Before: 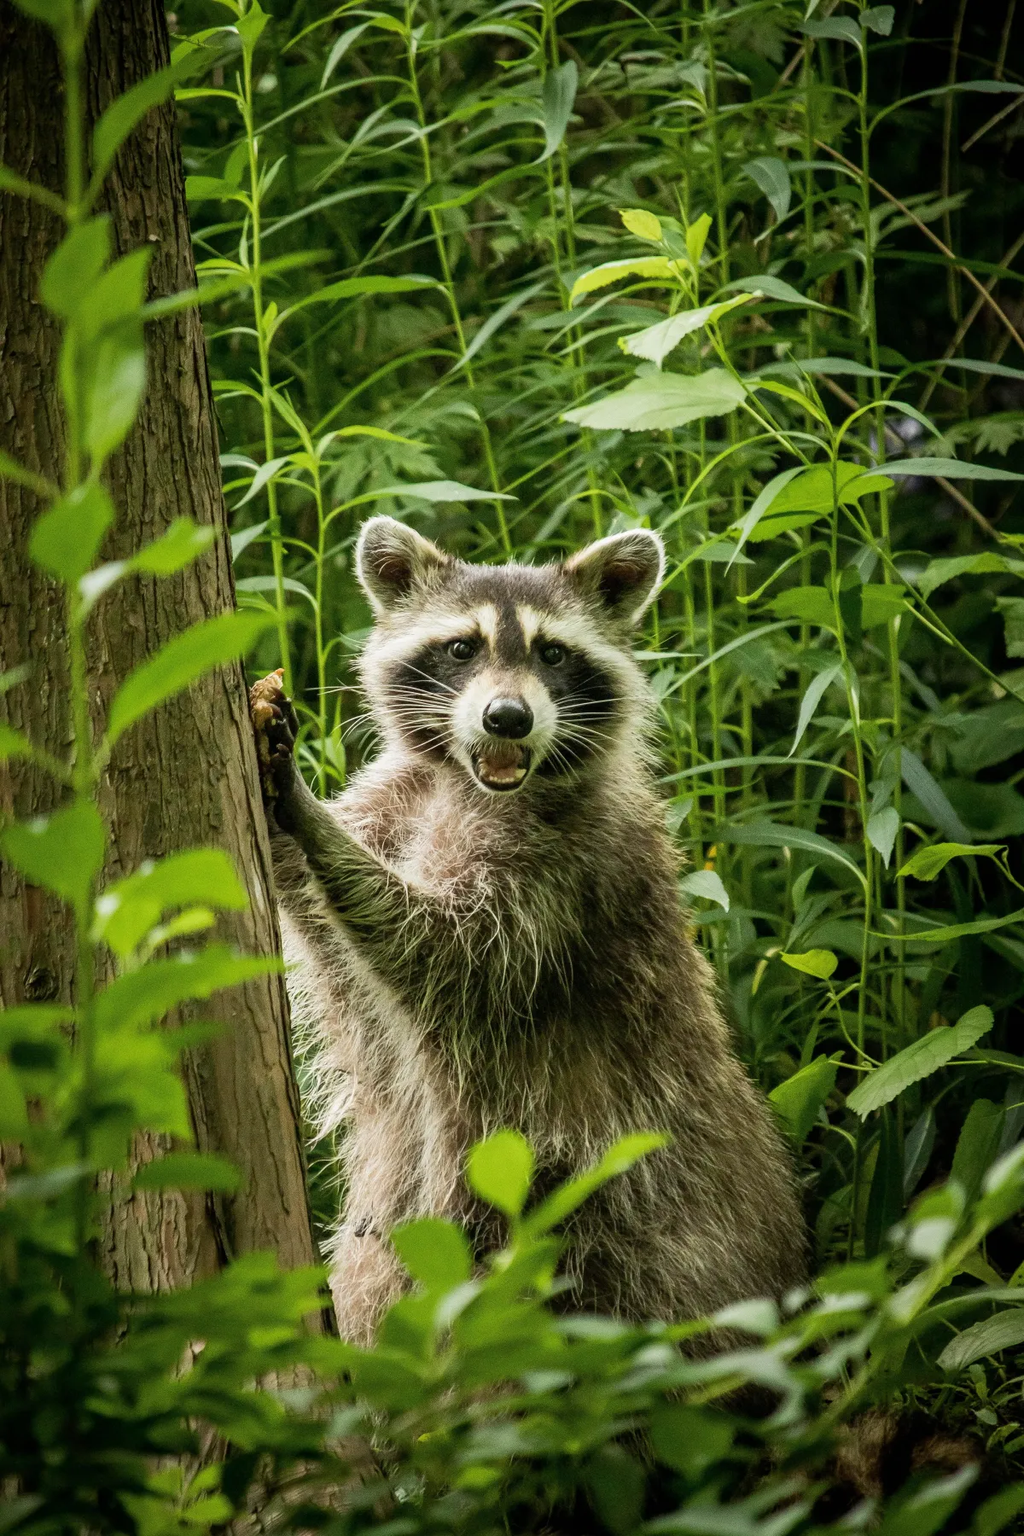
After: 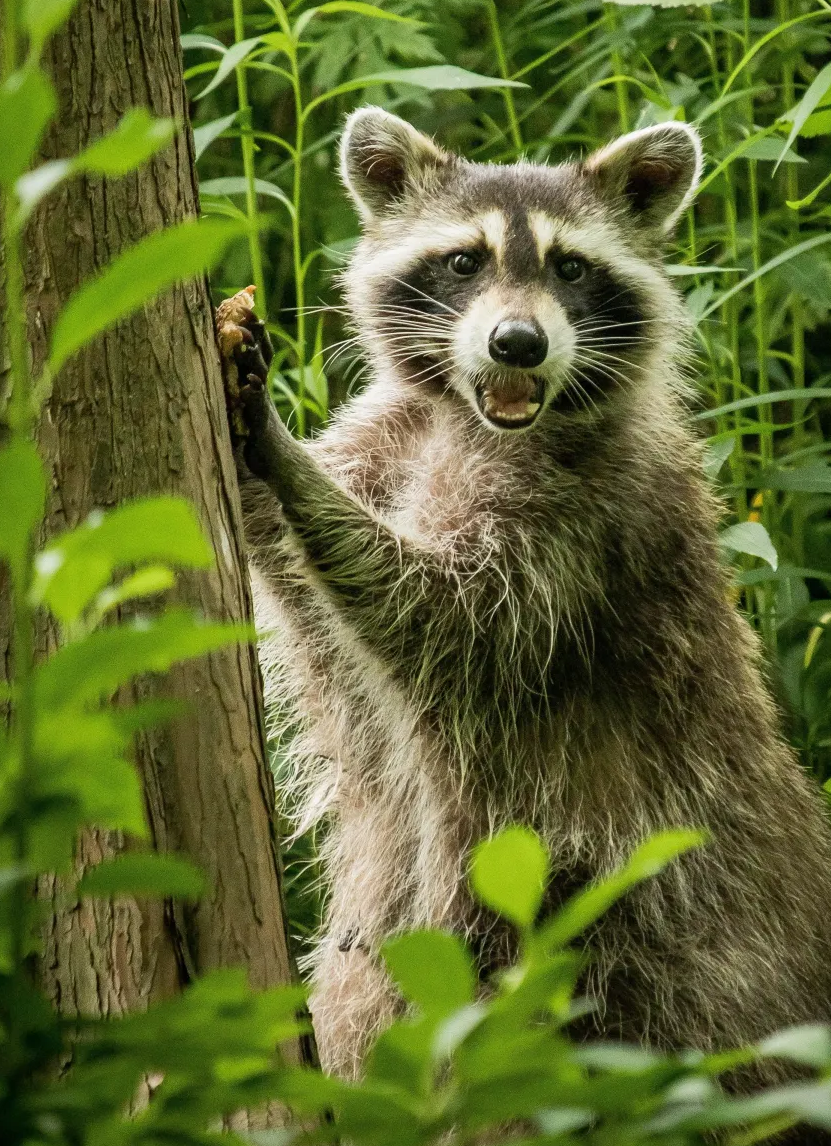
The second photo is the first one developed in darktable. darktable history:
crop: left 6.488%, top 27.668%, right 24.183%, bottom 8.656%
rotate and perspective: crop left 0, crop top 0
